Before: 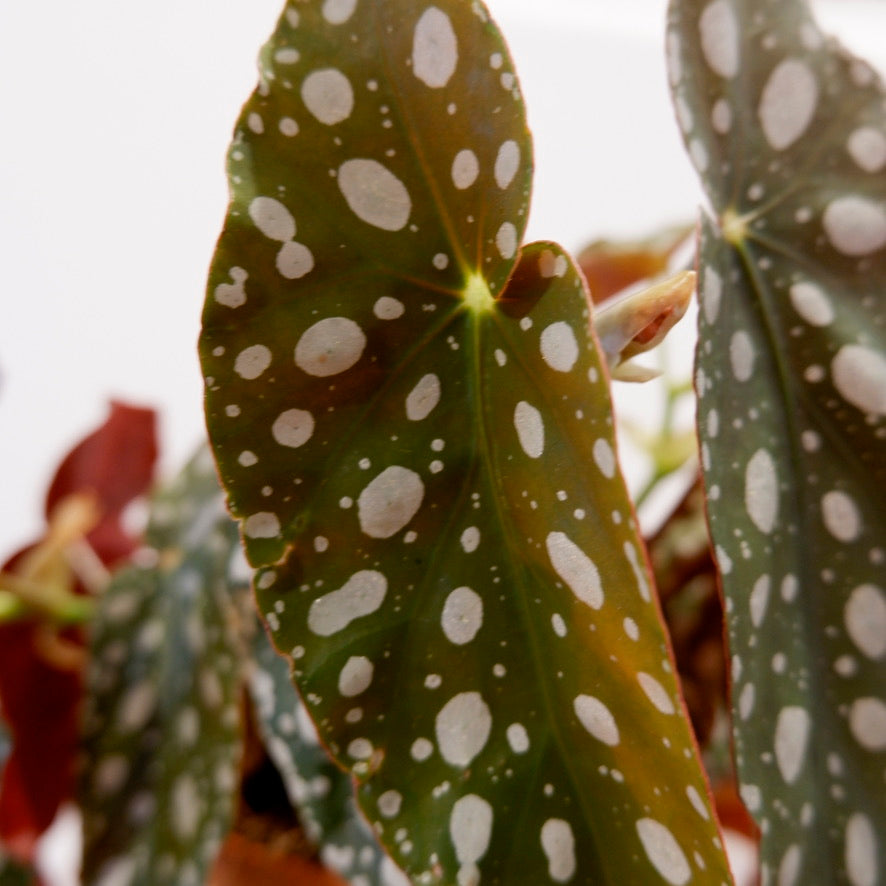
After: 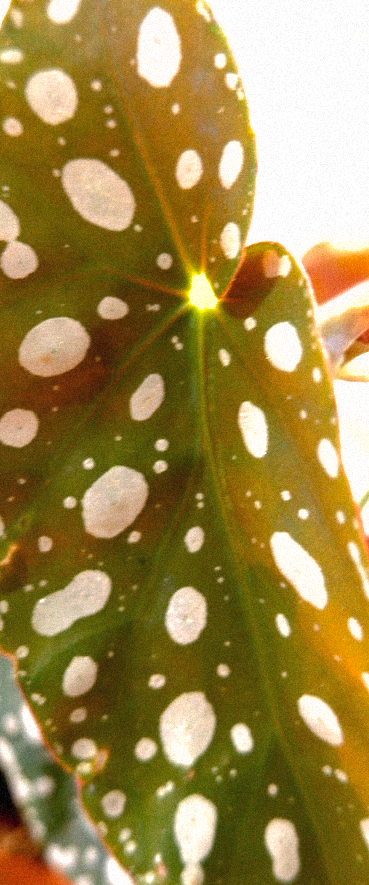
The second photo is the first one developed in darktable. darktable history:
grain: mid-tones bias 0%
shadows and highlights: on, module defaults
crop: left 31.229%, right 27.105%
exposure: black level correction 0, exposure 1.45 EV, compensate exposure bias true, compensate highlight preservation false
